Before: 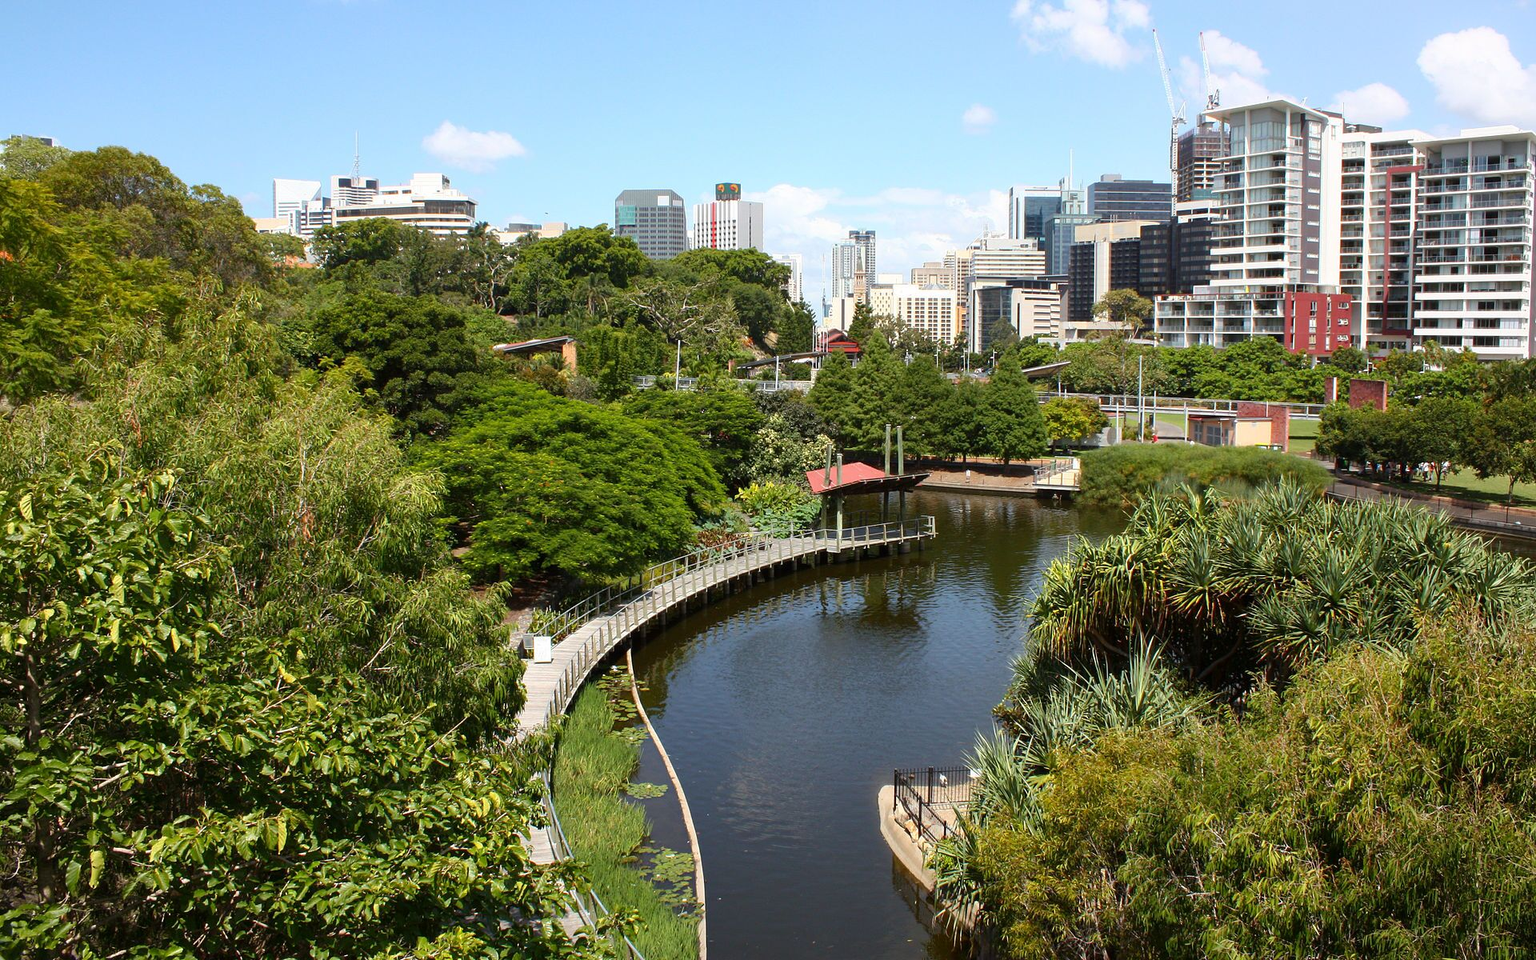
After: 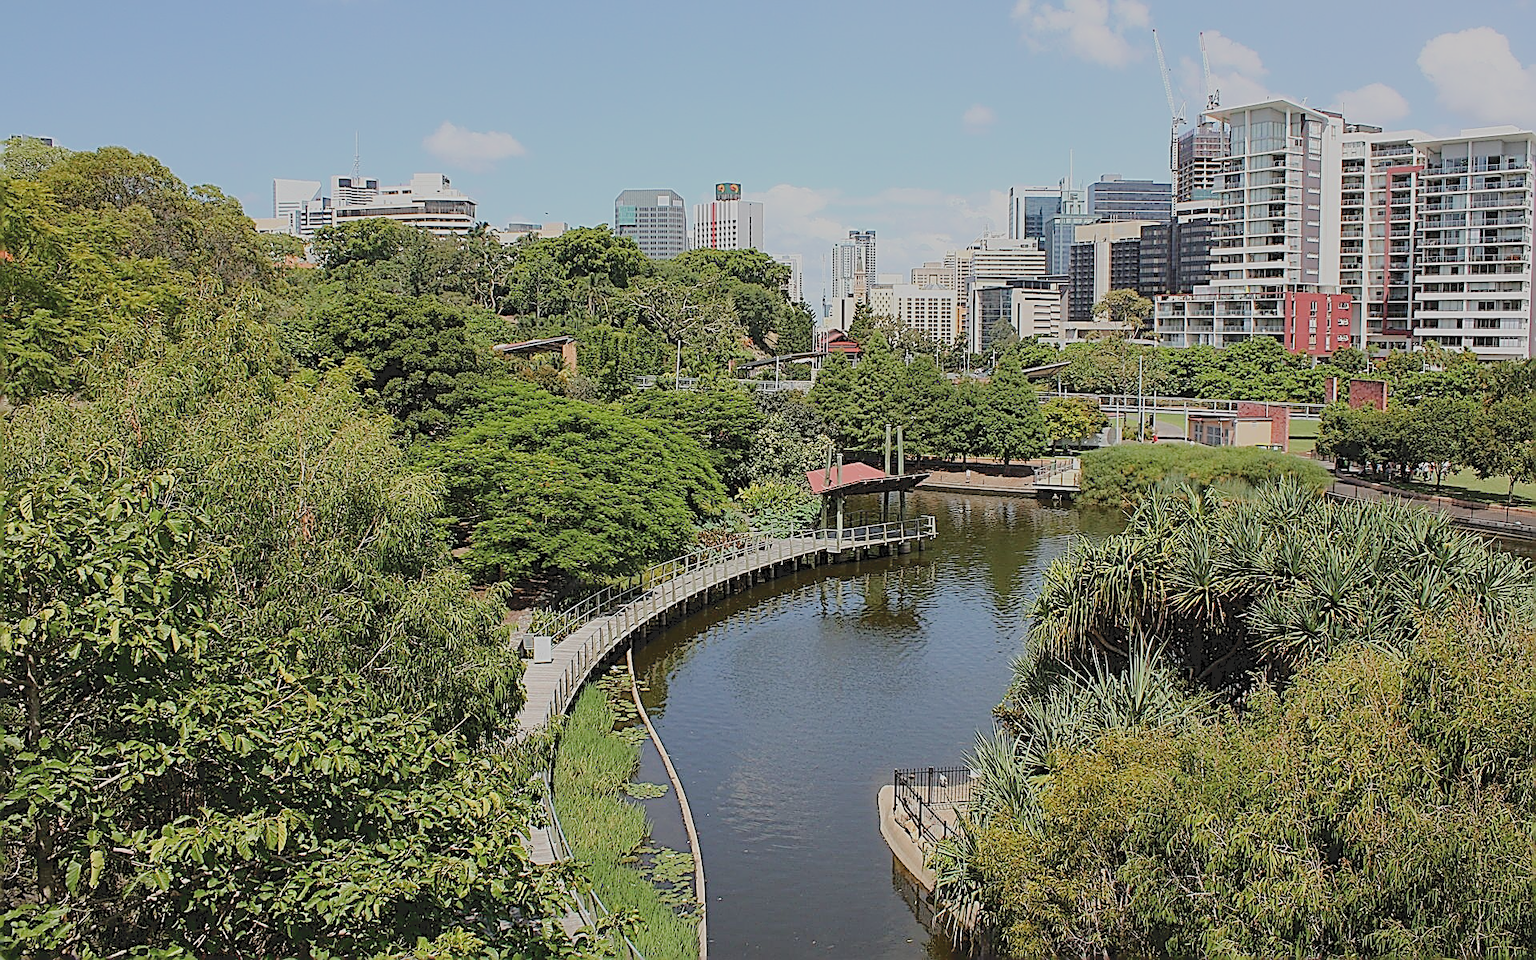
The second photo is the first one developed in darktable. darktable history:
filmic rgb: middle gray luminance 2.77%, black relative exposure -9.87 EV, white relative exposure 7 EV, dynamic range scaling 10.5%, target black luminance 0%, hardness 3.19, latitude 43.73%, contrast 0.667, highlights saturation mix 4.61%, shadows ↔ highlights balance 14.02%
sharpen: amount 1.998
tone curve: curves: ch0 [(0, 0) (0.003, 0.128) (0.011, 0.133) (0.025, 0.133) (0.044, 0.141) (0.069, 0.152) (0.1, 0.169) (0.136, 0.201) (0.177, 0.239) (0.224, 0.294) (0.277, 0.358) (0.335, 0.428) (0.399, 0.488) (0.468, 0.55) (0.543, 0.611) (0.623, 0.678) (0.709, 0.755) (0.801, 0.843) (0.898, 0.91) (1, 1)], color space Lab, independent channels, preserve colors none
